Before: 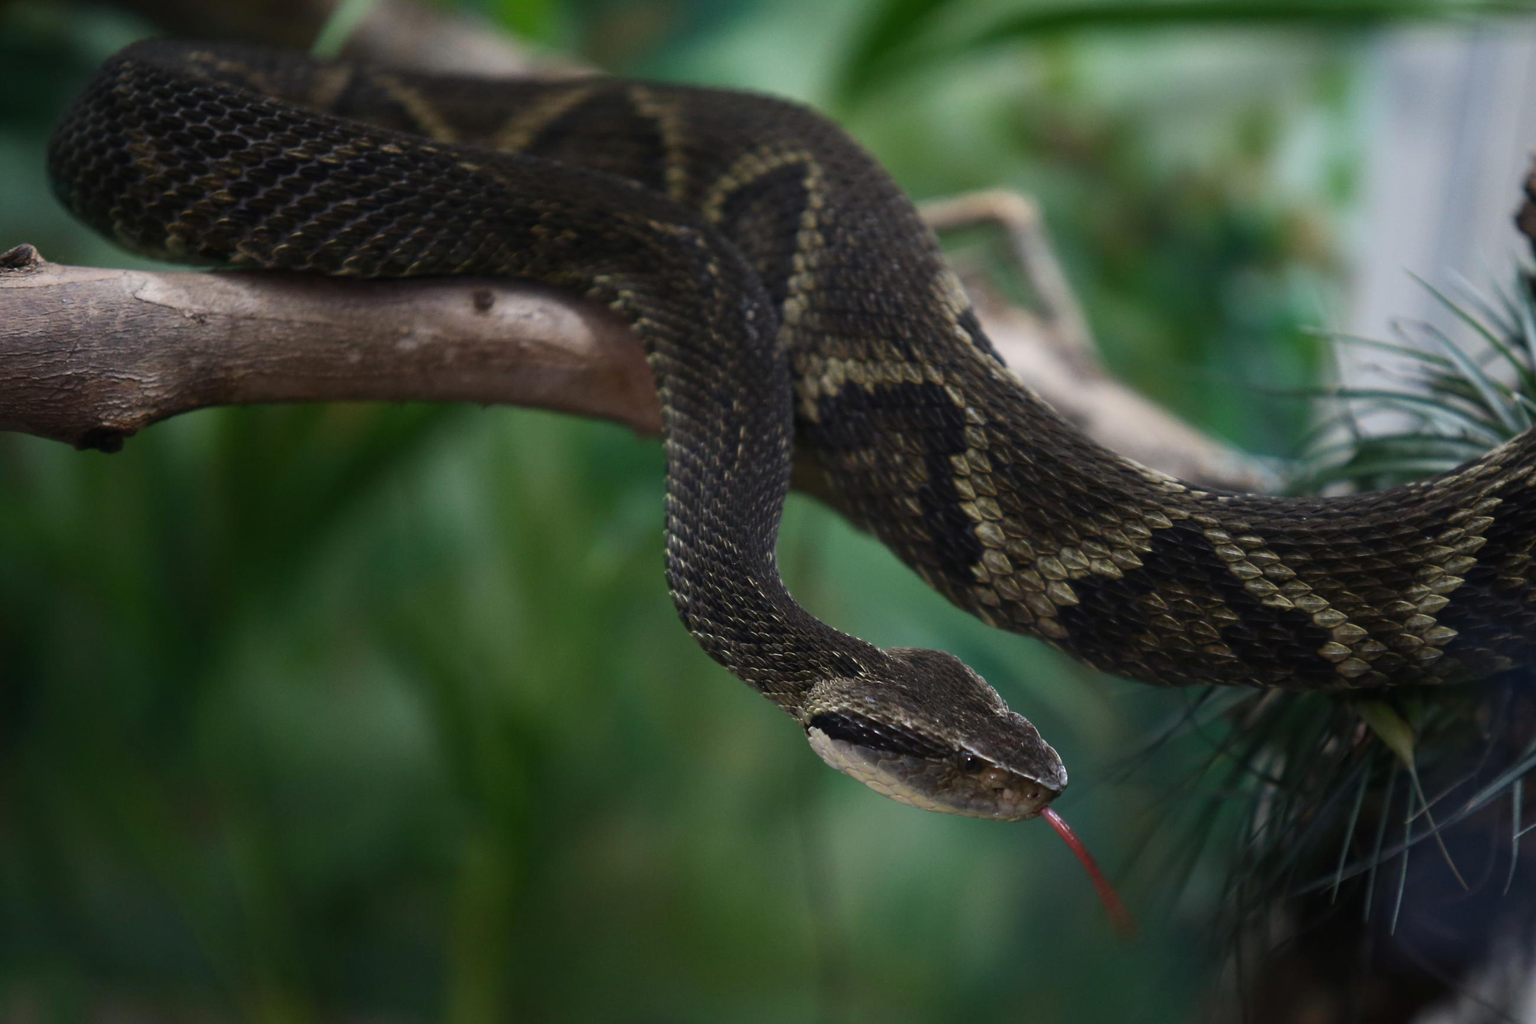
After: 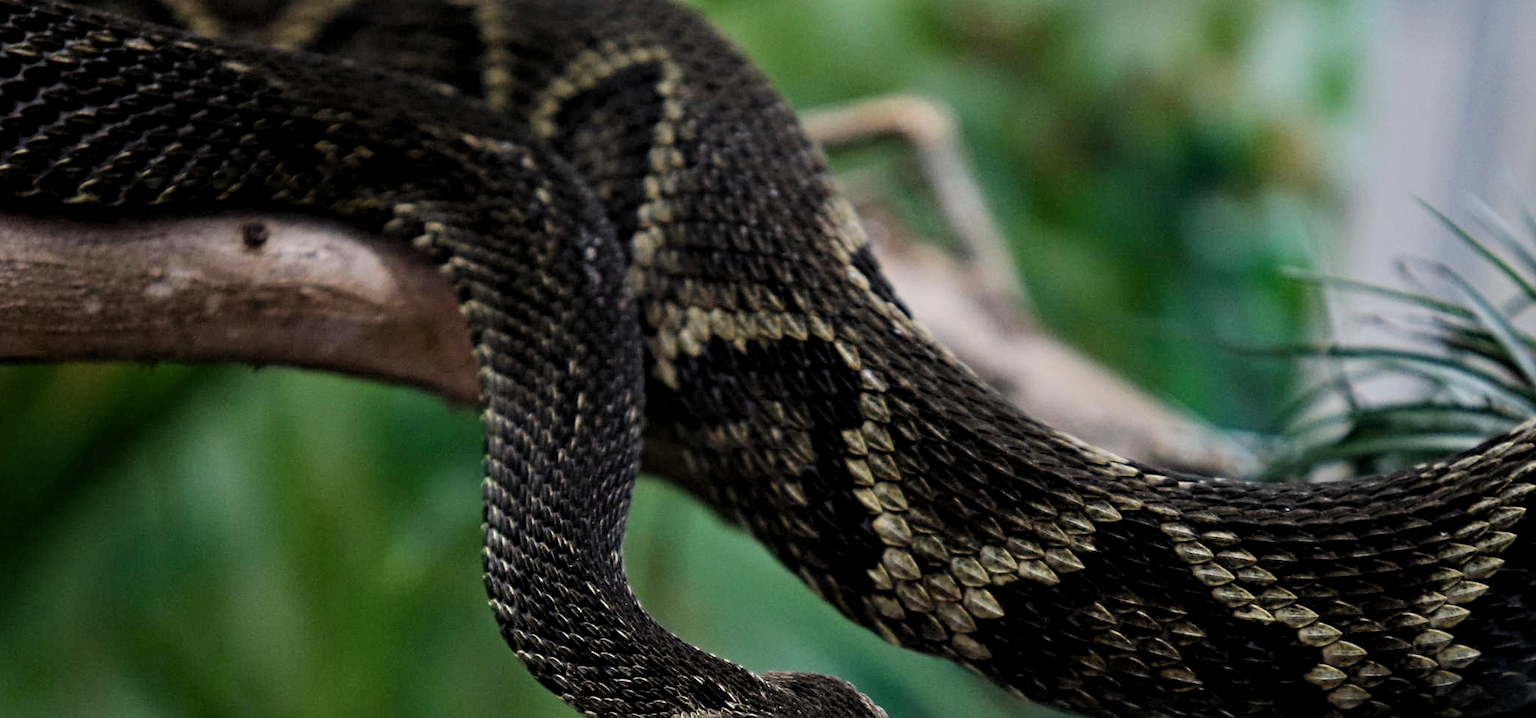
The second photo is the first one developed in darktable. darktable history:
crop: left 18.272%, top 11.105%, right 2.189%, bottom 33.007%
color balance rgb: power › hue 325.71°, highlights gain › chroma 0.259%, highlights gain › hue 331.83°, perceptual saturation grading › global saturation 19.866%
contrast equalizer: octaves 7, y [[0.5, 0.542, 0.583, 0.625, 0.667, 0.708], [0.5 ×6], [0.5 ×6], [0 ×6], [0 ×6]]
filmic rgb: black relative exposure -7.99 EV, white relative exposure 3.98 EV, hardness 4.16, contrast 0.994
levels: white 99.97%, levels [0.018, 0.493, 1]
